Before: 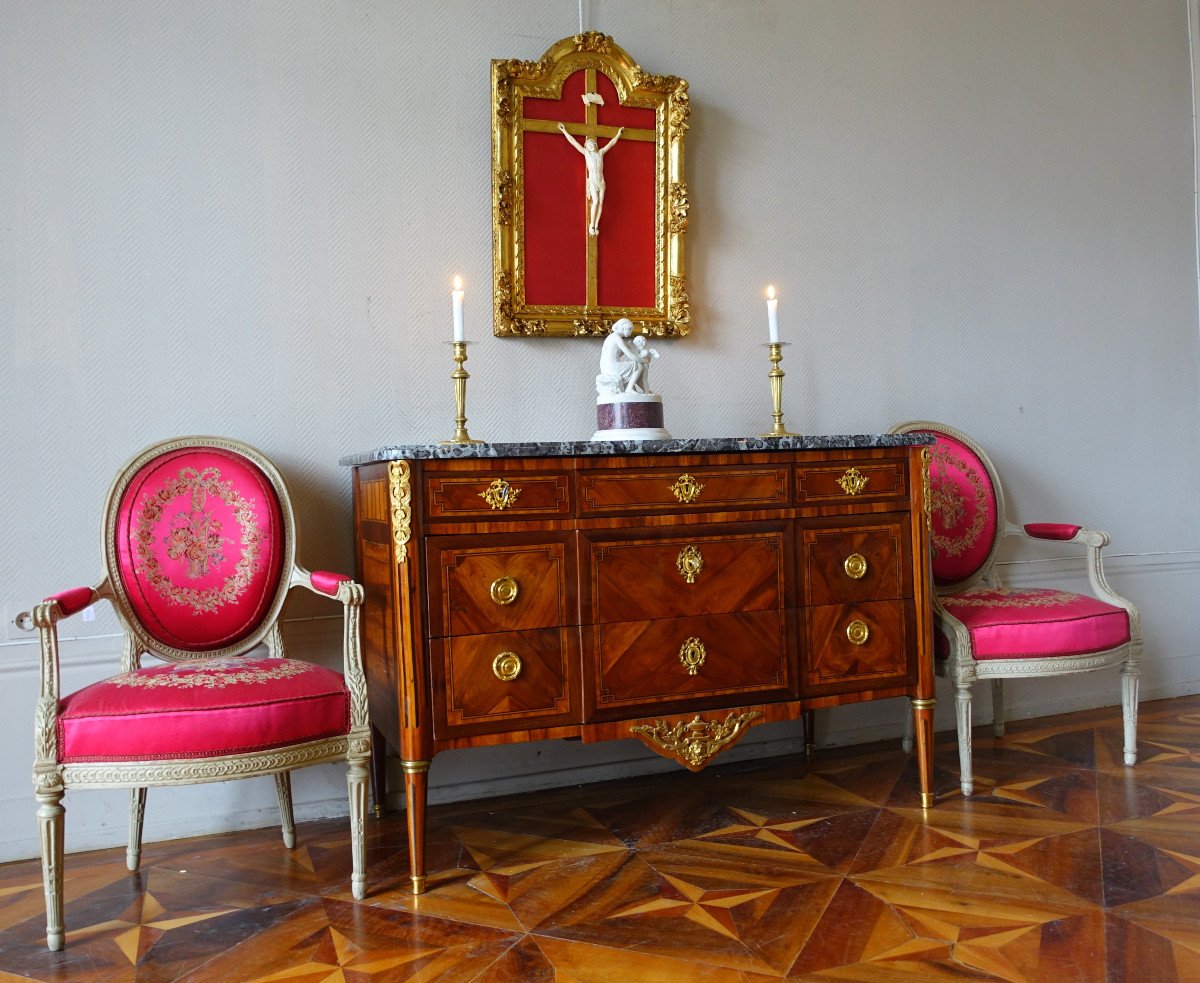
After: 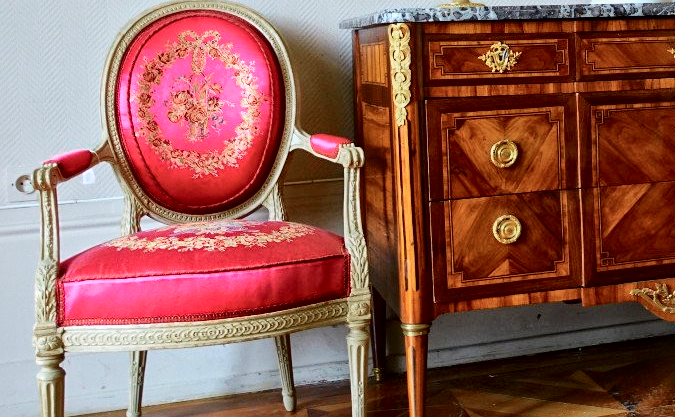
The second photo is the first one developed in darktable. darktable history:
color zones: curves: ch0 [(0, 0.558) (0.143, 0.548) (0.286, 0.447) (0.429, 0.259) (0.571, 0.5) (0.714, 0.5) (0.857, 0.593) (1, 0.558)]; ch1 [(0, 0.543) (0.01, 0.544) (0.12, 0.492) (0.248, 0.458) (0.5, 0.534) (0.748, 0.5) (0.99, 0.469) (1, 0.543)]; ch2 [(0, 0.507) (0.143, 0.522) (0.286, 0.505) (0.429, 0.5) (0.571, 0.5) (0.714, 0.5) (0.857, 0.5) (1, 0.507)]
crop: top 44.474%, right 43.734%, bottom 13.052%
local contrast: mode bilateral grid, contrast 19, coarseness 19, detail 163%, midtone range 0.2
tone curve: curves: ch0 [(0, 0.021) (0.049, 0.044) (0.152, 0.14) (0.328, 0.357) (0.473, 0.529) (0.641, 0.705) (0.868, 0.887) (1, 0.969)]; ch1 [(0, 0) (0.322, 0.328) (0.43, 0.425) (0.474, 0.466) (0.502, 0.503) (0.522, 0.526) (0.564, 0.591) (0.602, 0.632) (0.677, 0.701) (0.859, 0.885) (1, 1)]; ch2 [(0, 0) (0.33, 0.301) (0.447, 0.44) (0.502, 0.505) (0.535, 0.554) (0.565, 0.598) (0.618, 0.629) (1, 1)], color space Lab, independent channels, preserve colors none
